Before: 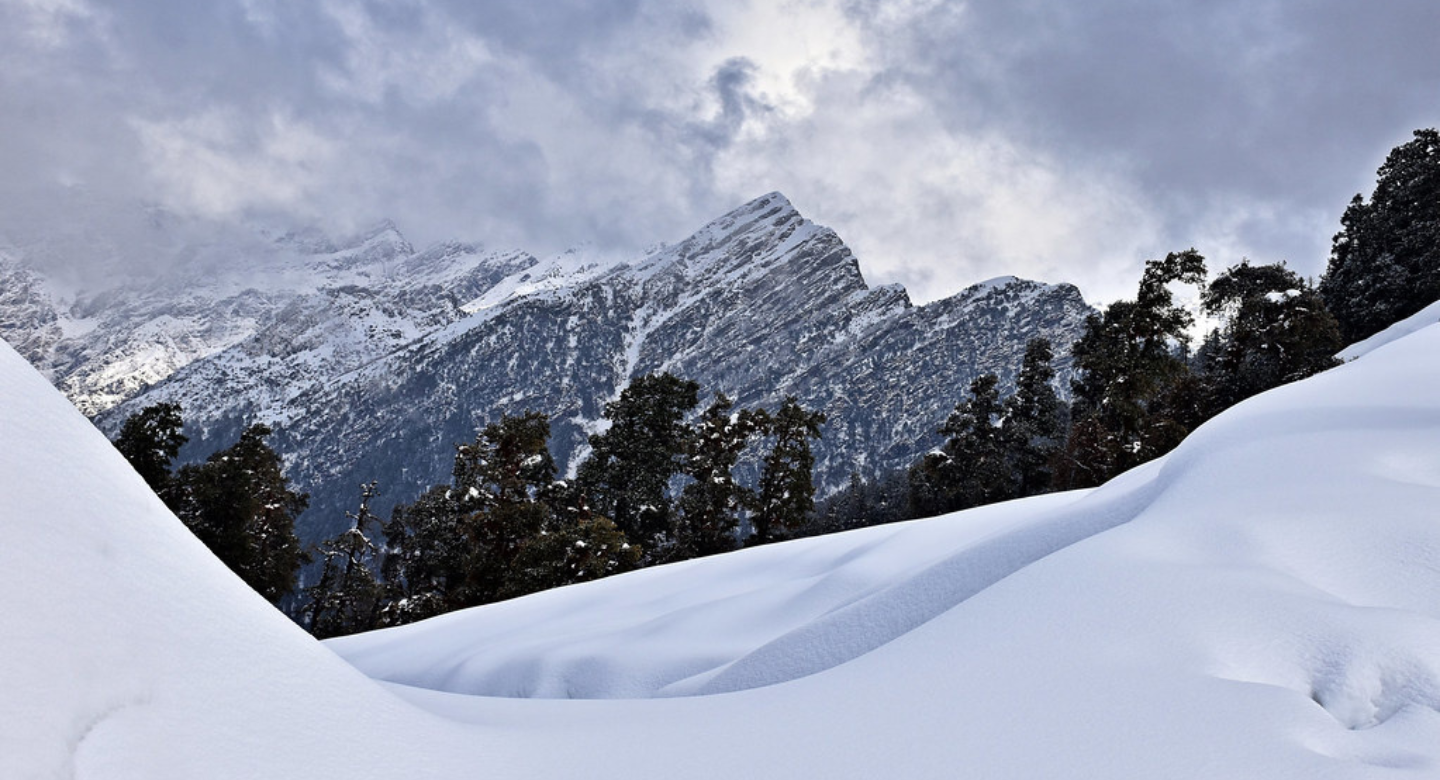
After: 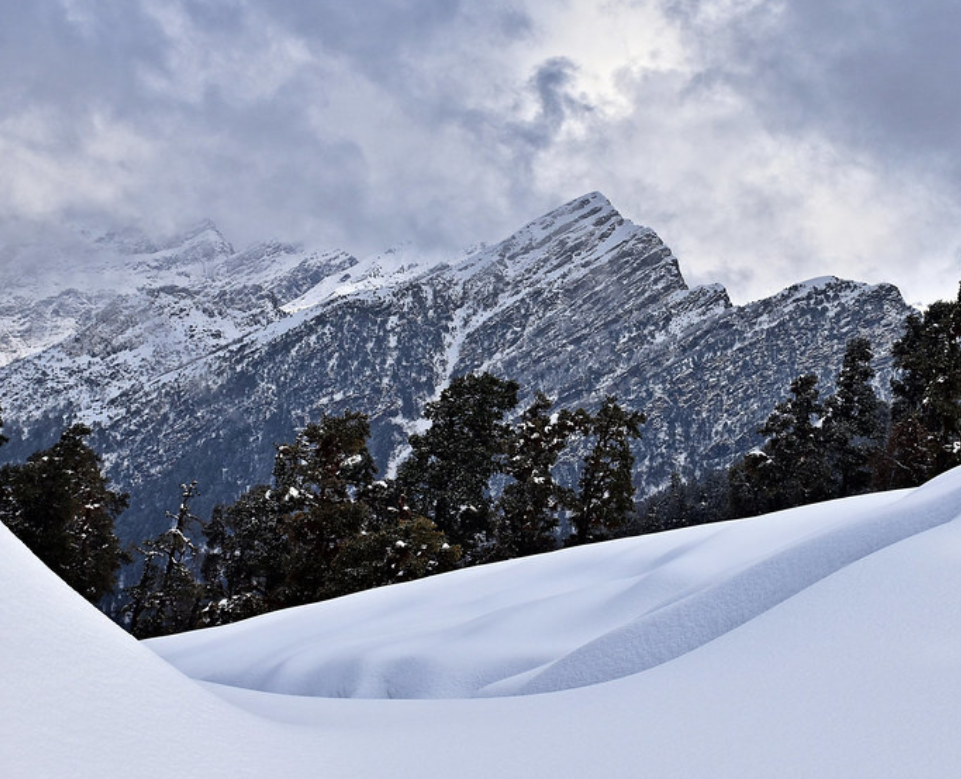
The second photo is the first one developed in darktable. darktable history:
crop and rotate: left 12.541%, right 20.715%
